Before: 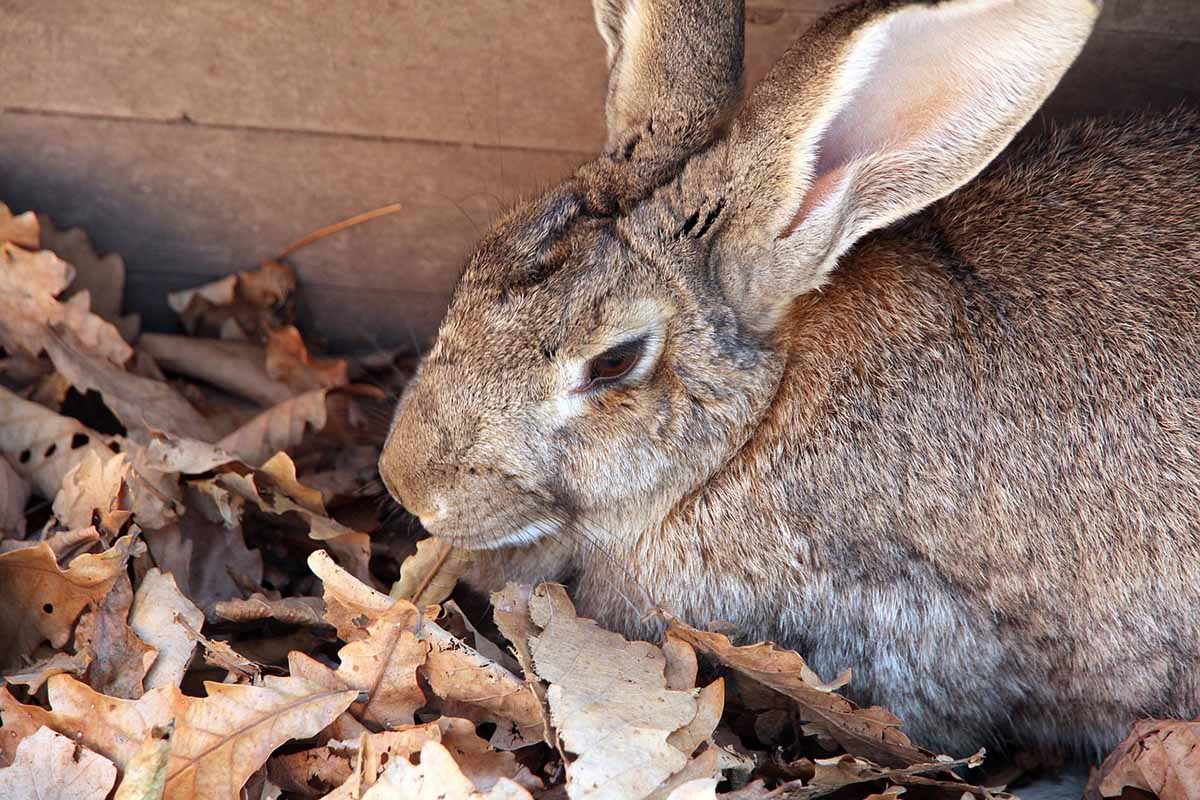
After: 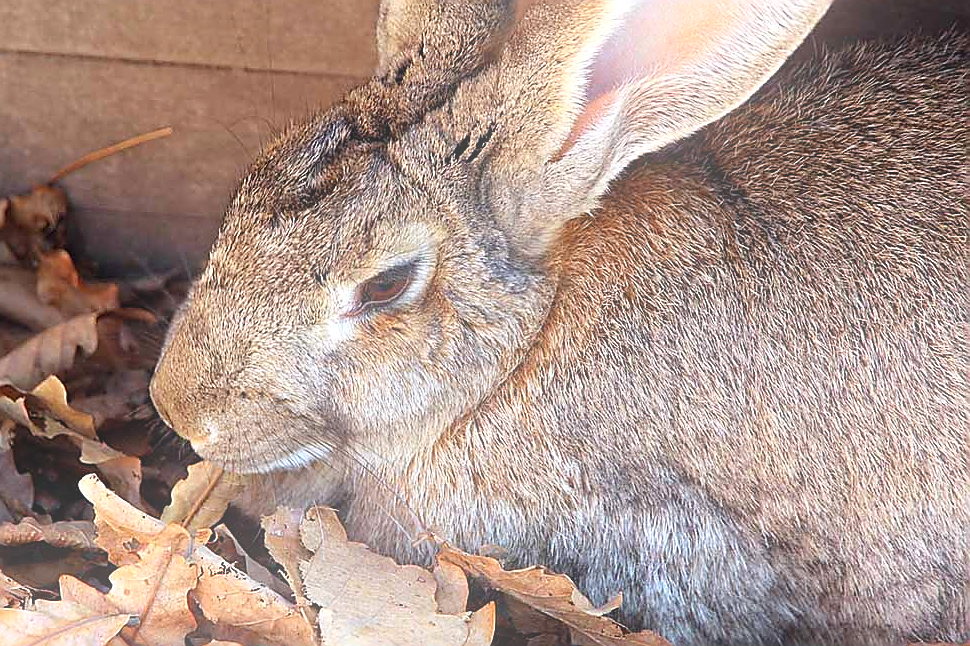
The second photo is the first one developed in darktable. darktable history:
levels: levels [0, 0.48, 0.961]
bloom: on, module defaults
sharpen: radius 1.4, amount 1.25, threshold 0.7
crop: left 19.159%, top 9.58%, bottom 9.58%
